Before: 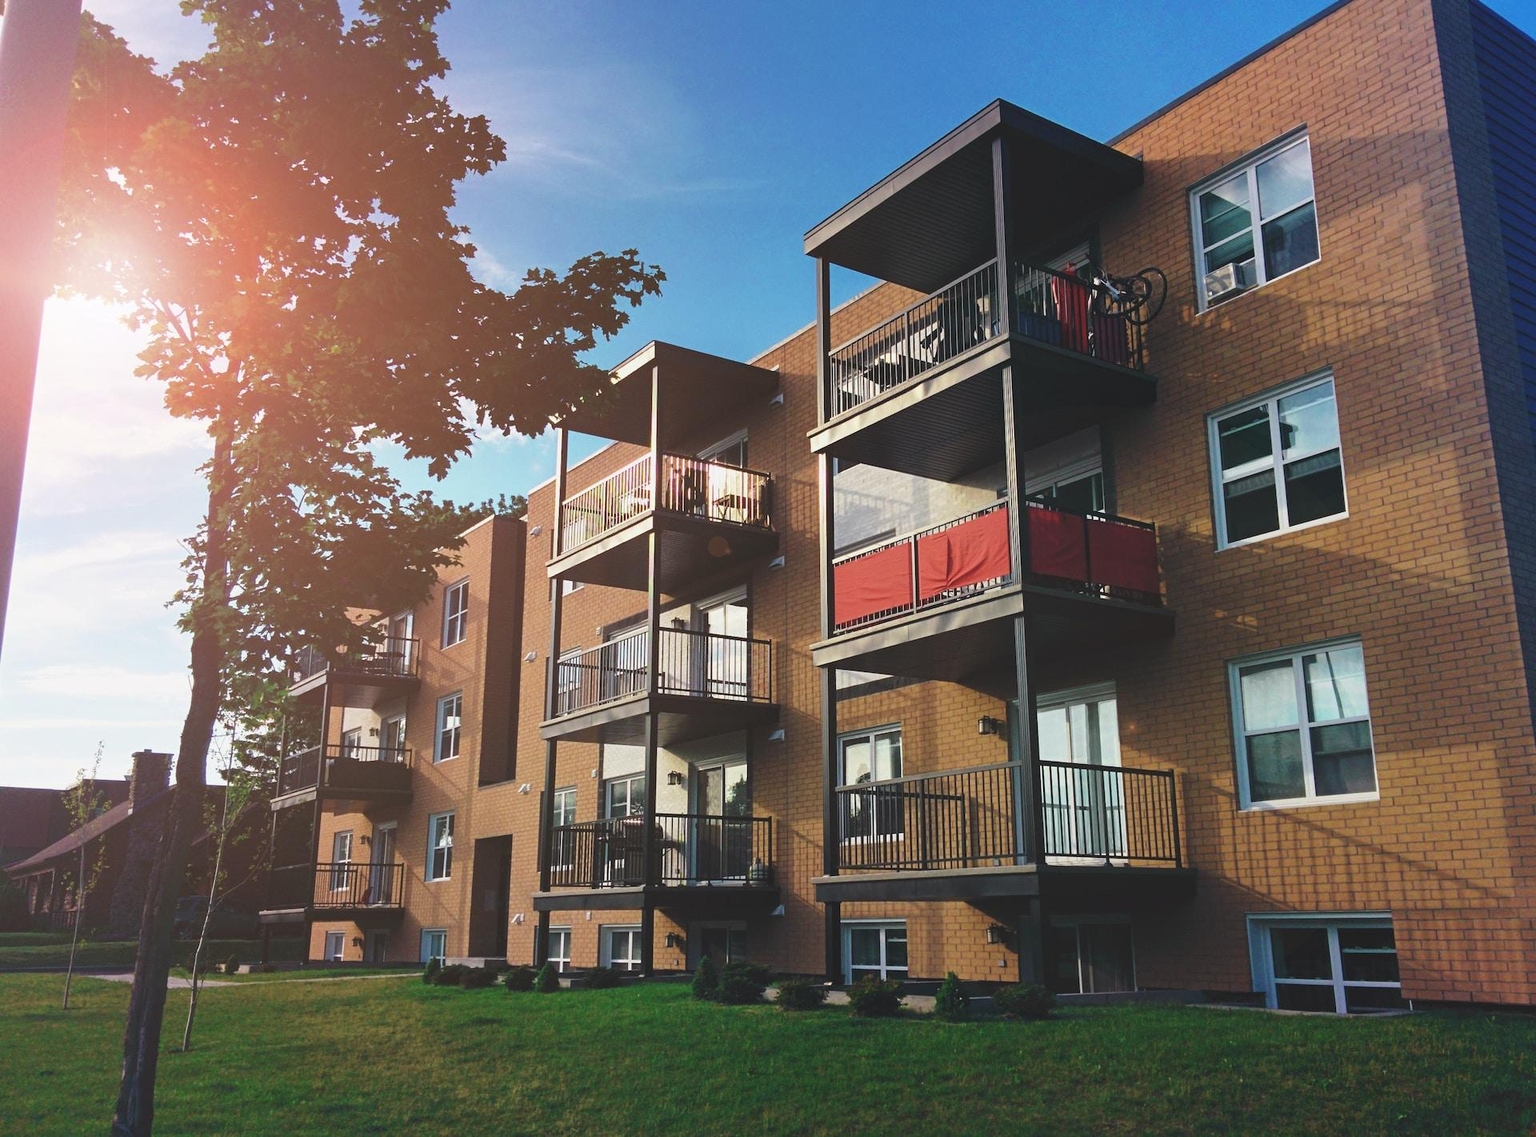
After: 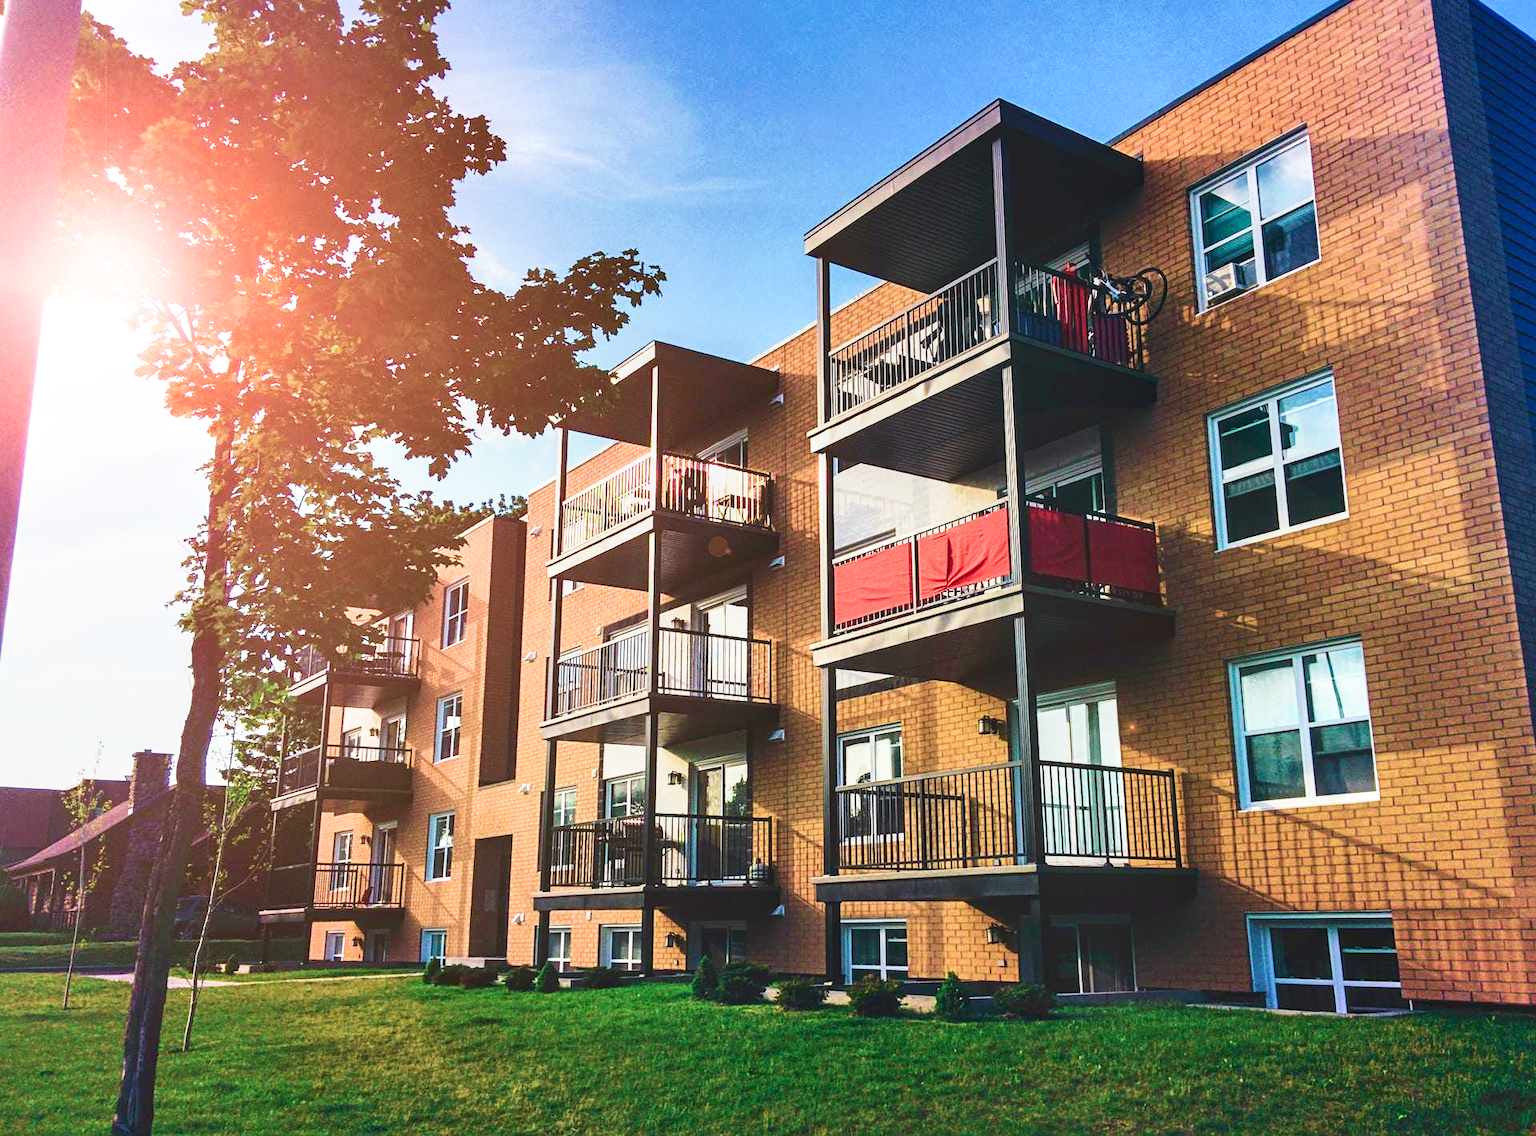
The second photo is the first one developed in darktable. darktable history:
contrast brightness saturation: contrast 0.19, brightness -0.11, saturation 0.21
sharpen: amount 0.2
local contrast: on, module defaults
shadows and highlights: soften with gaussian
velvia: strength 45%
sigmoid: contrast 1.22, skew 0.65
exposure: black level correction 0, exposure 1.1 EV, compensate highlight preservation false
